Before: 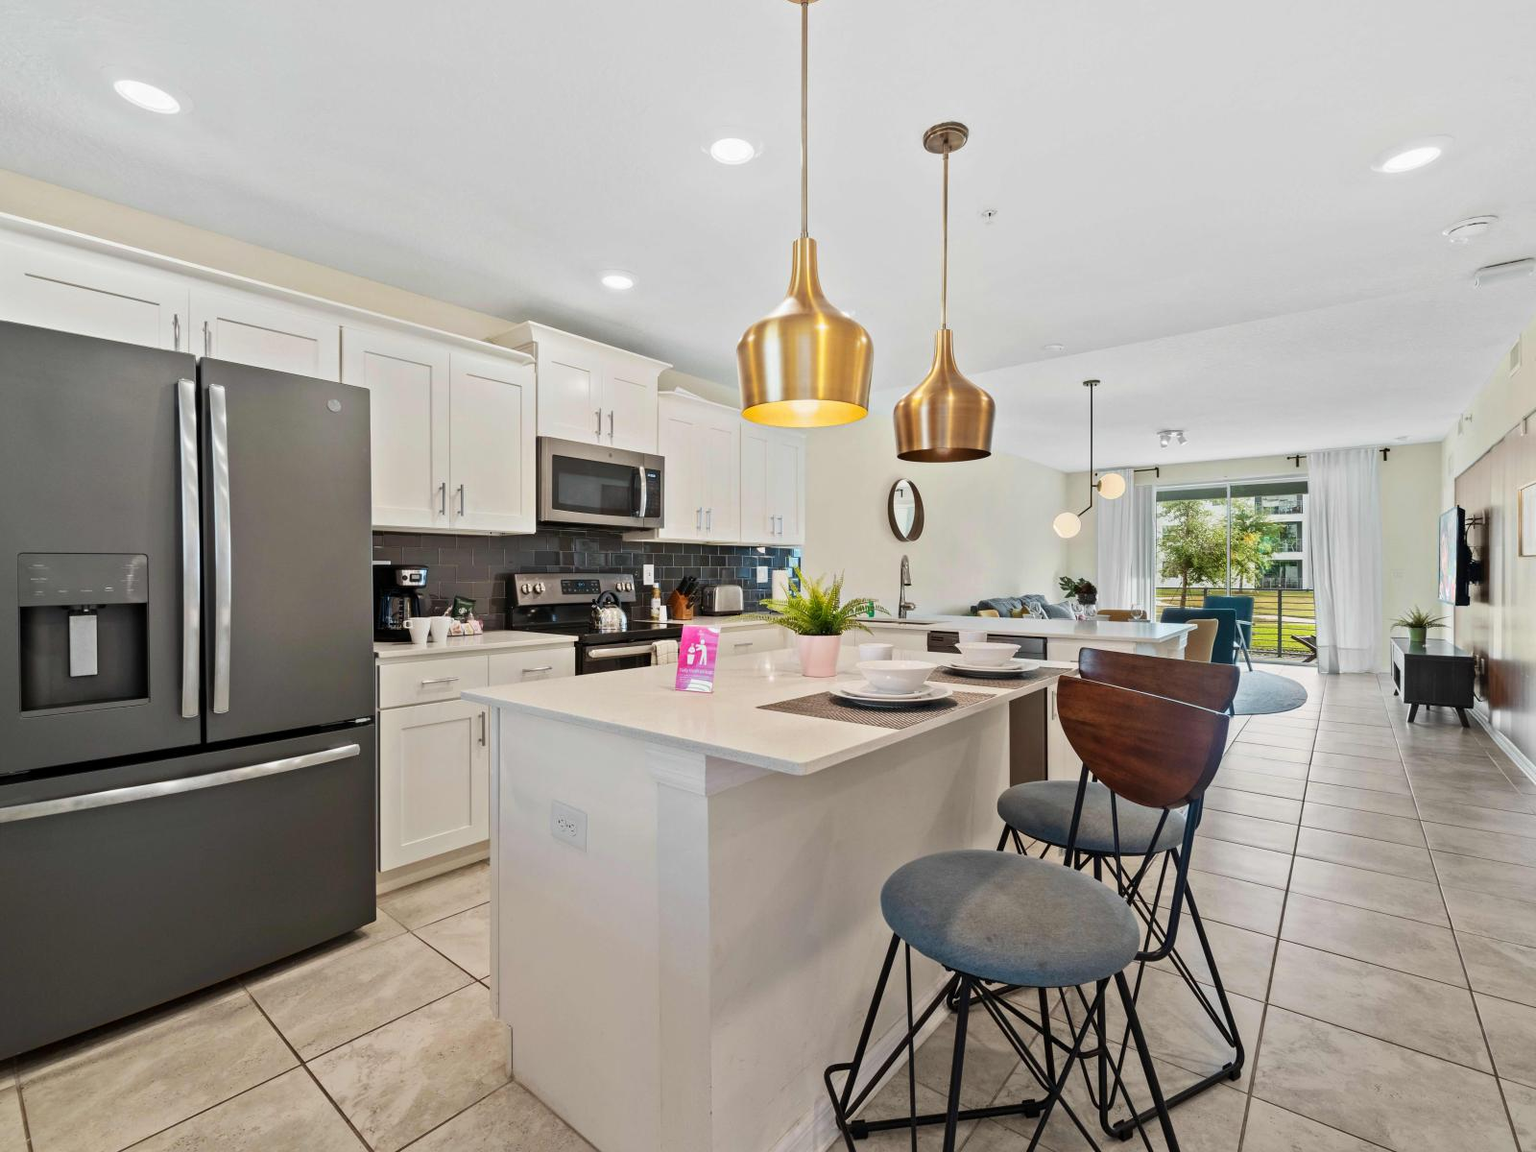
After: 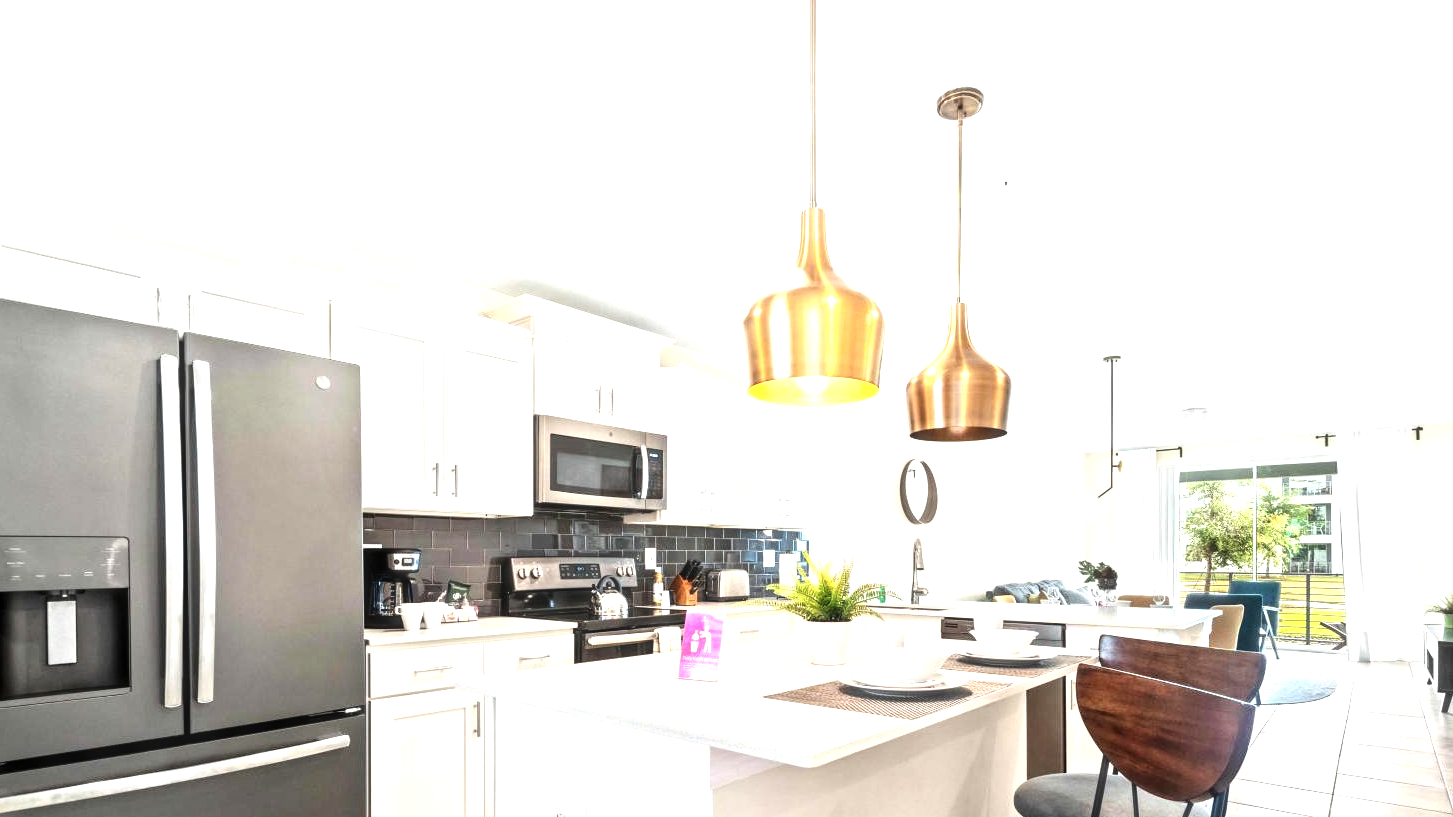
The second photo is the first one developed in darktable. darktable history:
crop: left 1.599%, top 3.396%, right 7.559%, bottom 28.448%
local contrast: detail 130%
haze removal: strength -0.103, compatibility mode true, adaptive false
tone equalizer: -8 EV -0.789 EV, -7 EV -0.717 EV, -6 EV -0.606 EV, -5 EV -0.376 EV, -3 EV 0.381 EV, -2 EV 0.6 EV, -1 EV 0.696 EV, +0 EV 0.77 EV
exposure: black level correction 0.001, exposure 0.499 EV, compensate exposure bias true, compensate highlight preservation false
shadows and highlights: shadows 11.44, white point adjustment 1.19, highlights -0.575, soften with gaussian
sharpen: radius 5.285, amount 0.316, threshold 26.742
contrast brightness saturation: contrast 0.136
